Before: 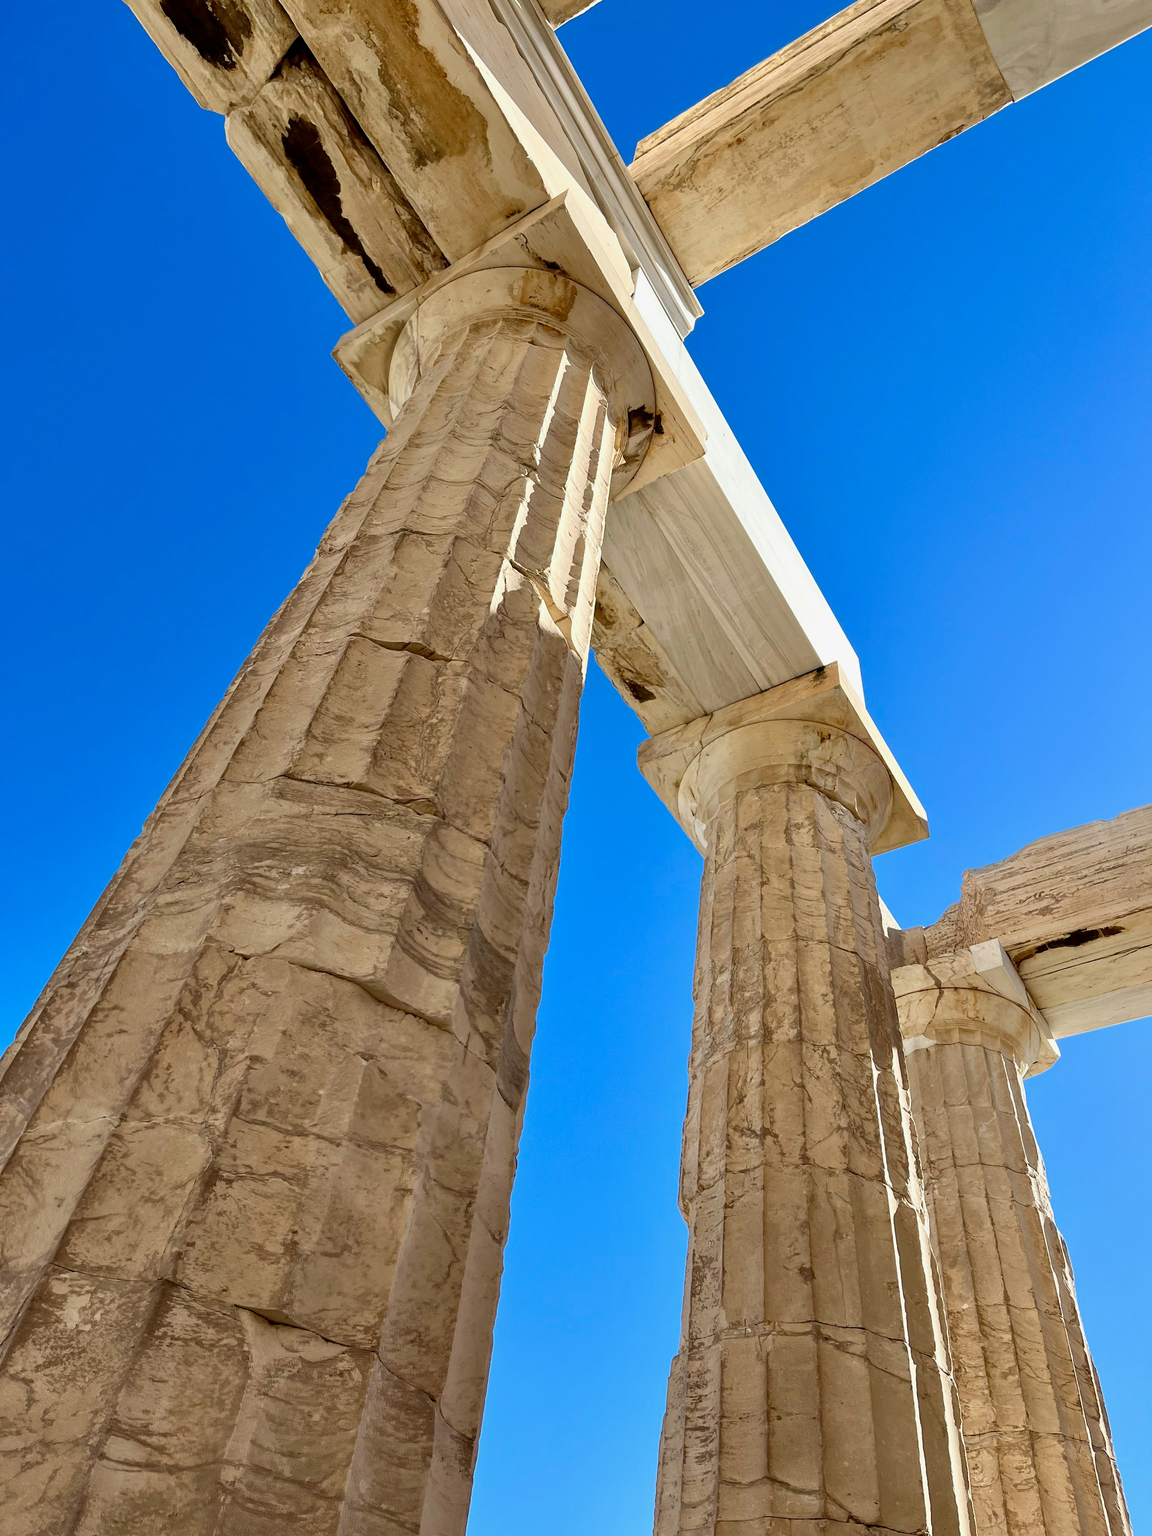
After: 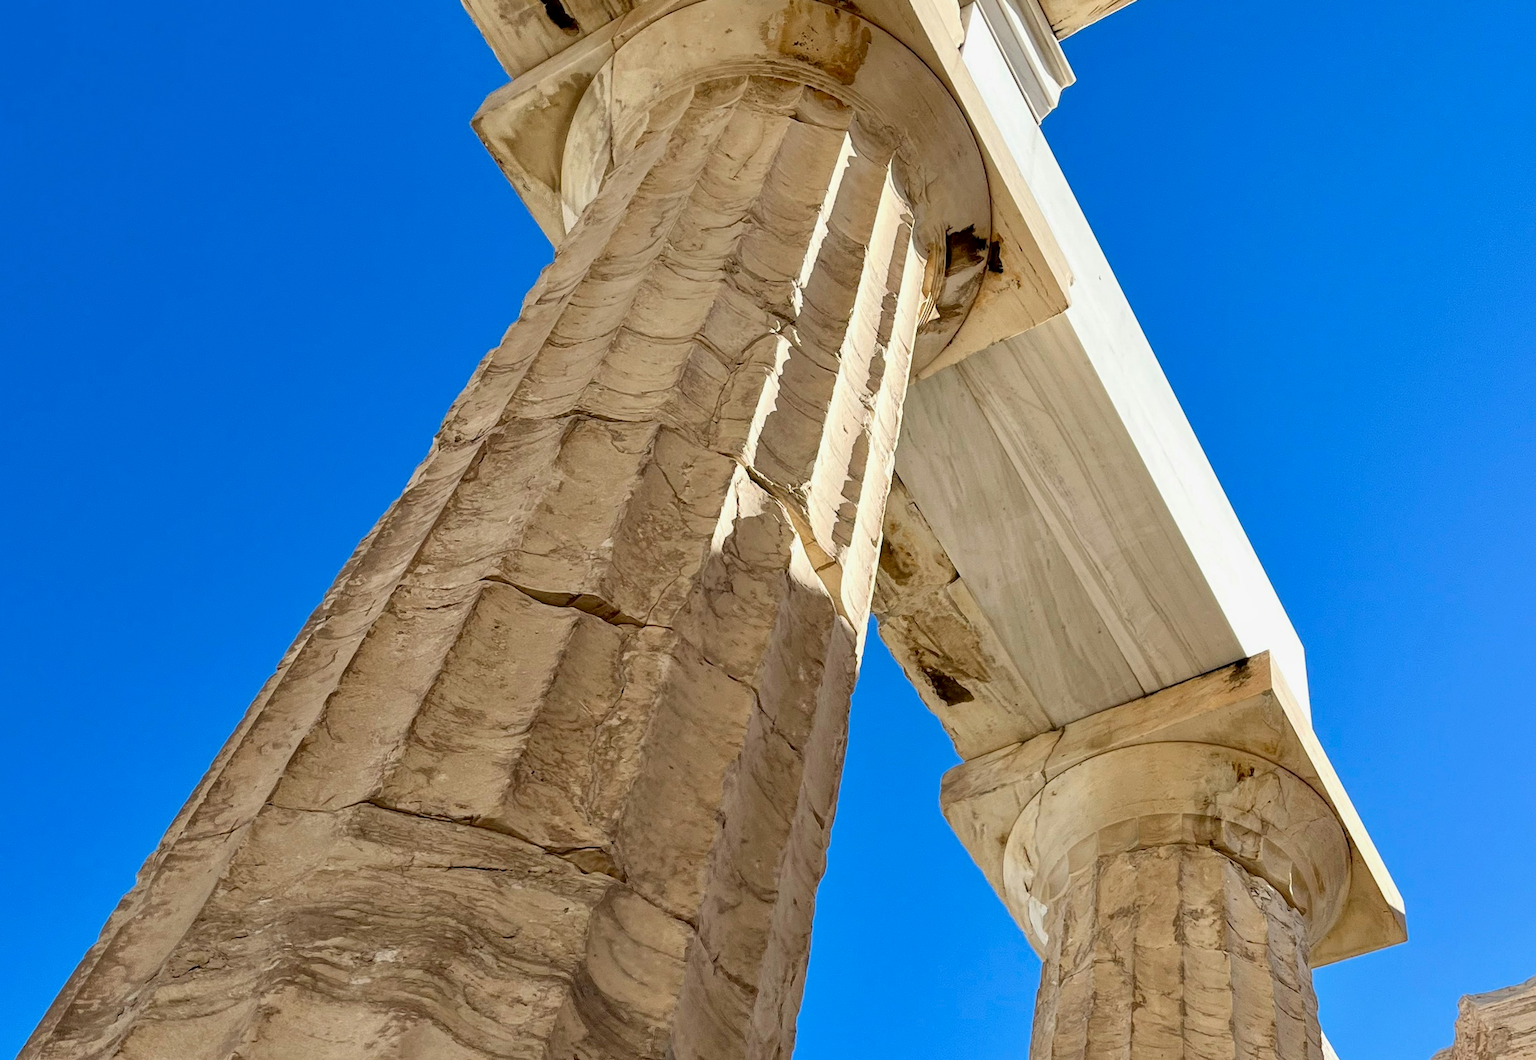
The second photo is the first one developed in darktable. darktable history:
crop: left 7.036%, top 18.398%, right 14.379%, bottom 40.043%
rotate and perspective: rotation 2.17°, automatic cropping off
local contrast: highlights 61%, shadows 106%, detail 107%, midtone range 0.529
